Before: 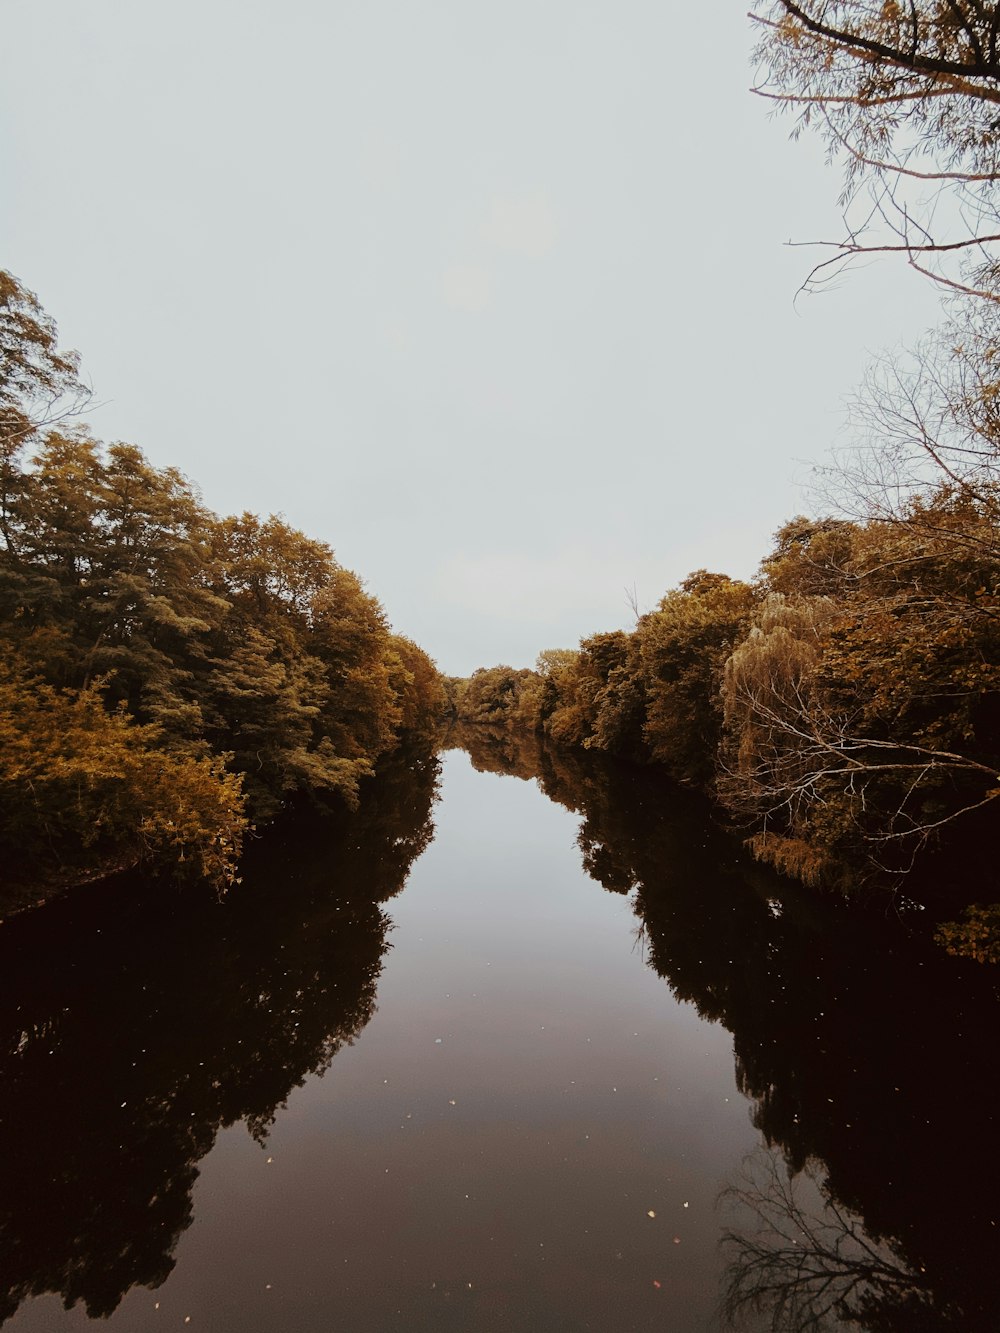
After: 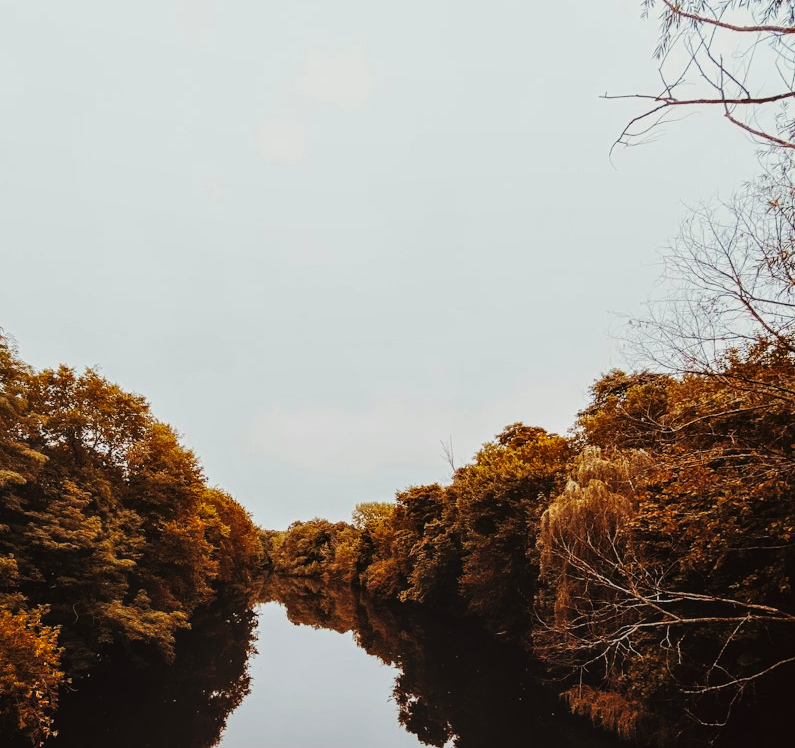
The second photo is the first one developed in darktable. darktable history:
local contrast: on, module defaults
tone curve: curves: ch0 [(0, 0) (0.003, 0.009) (0.011, 0.013) (0.025, 0.019) (0.044, 0.029) (0.069, 0.04) (0.1, 0.053) (0.136, 0.08) (0.177, 0.114) (0.224, 0.151) (0.277, 0.207) (0.335, 0.267) (0.399, 0.35) (0.468, 0.442) (0.543, 0.545) (0.623, 0.656) (0.709, 0.752) (0.801, 0.843) (0.898, 0.932) (1, 1)], preserve colors none
crop: left 18.405%, top 11.076%, right 2.016%, bottom 32.786%
